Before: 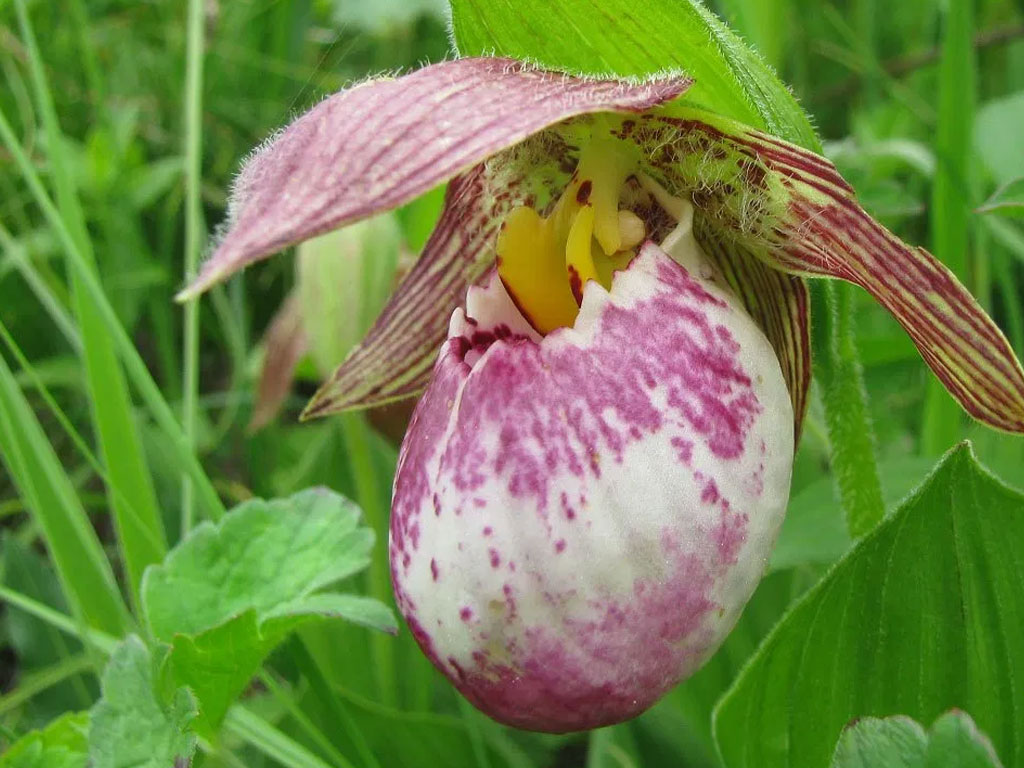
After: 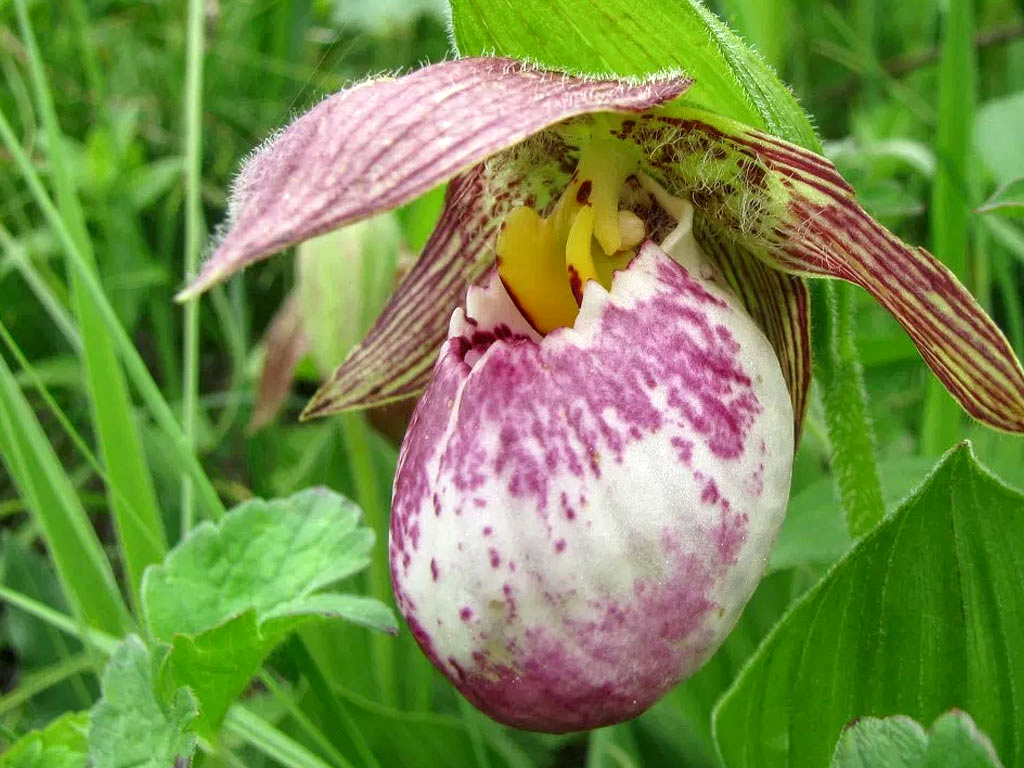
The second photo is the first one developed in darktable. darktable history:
exposure: black level correction 0.001, exposure 0.191 EV, compensate highlight preservation false
local contrast: detail 130%
